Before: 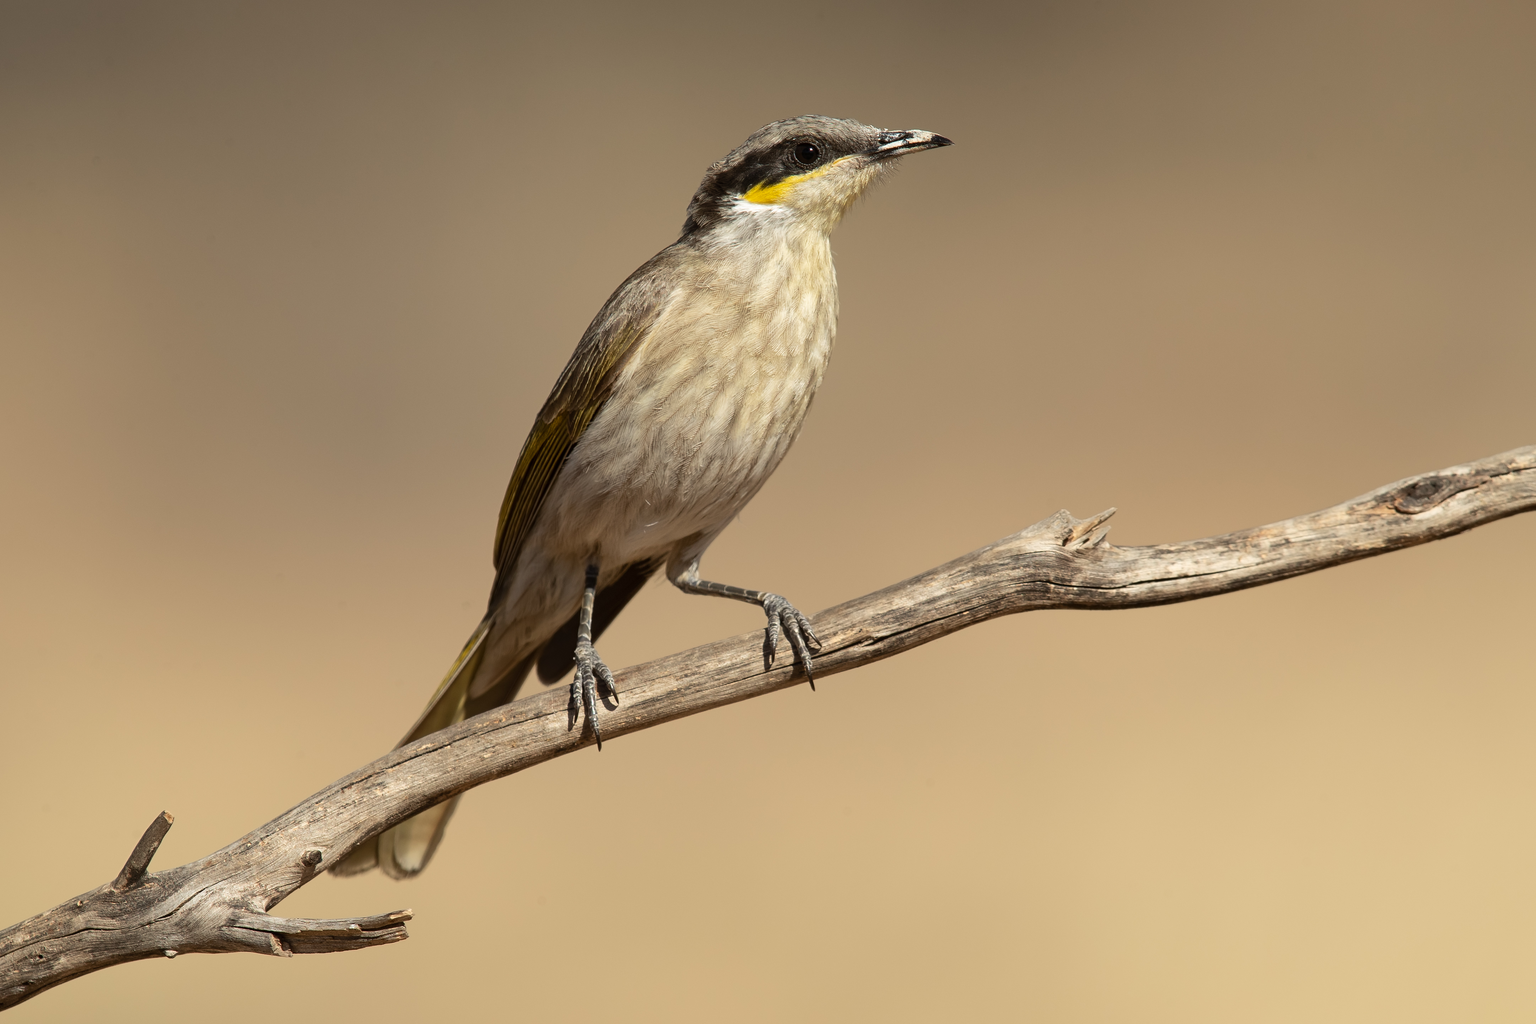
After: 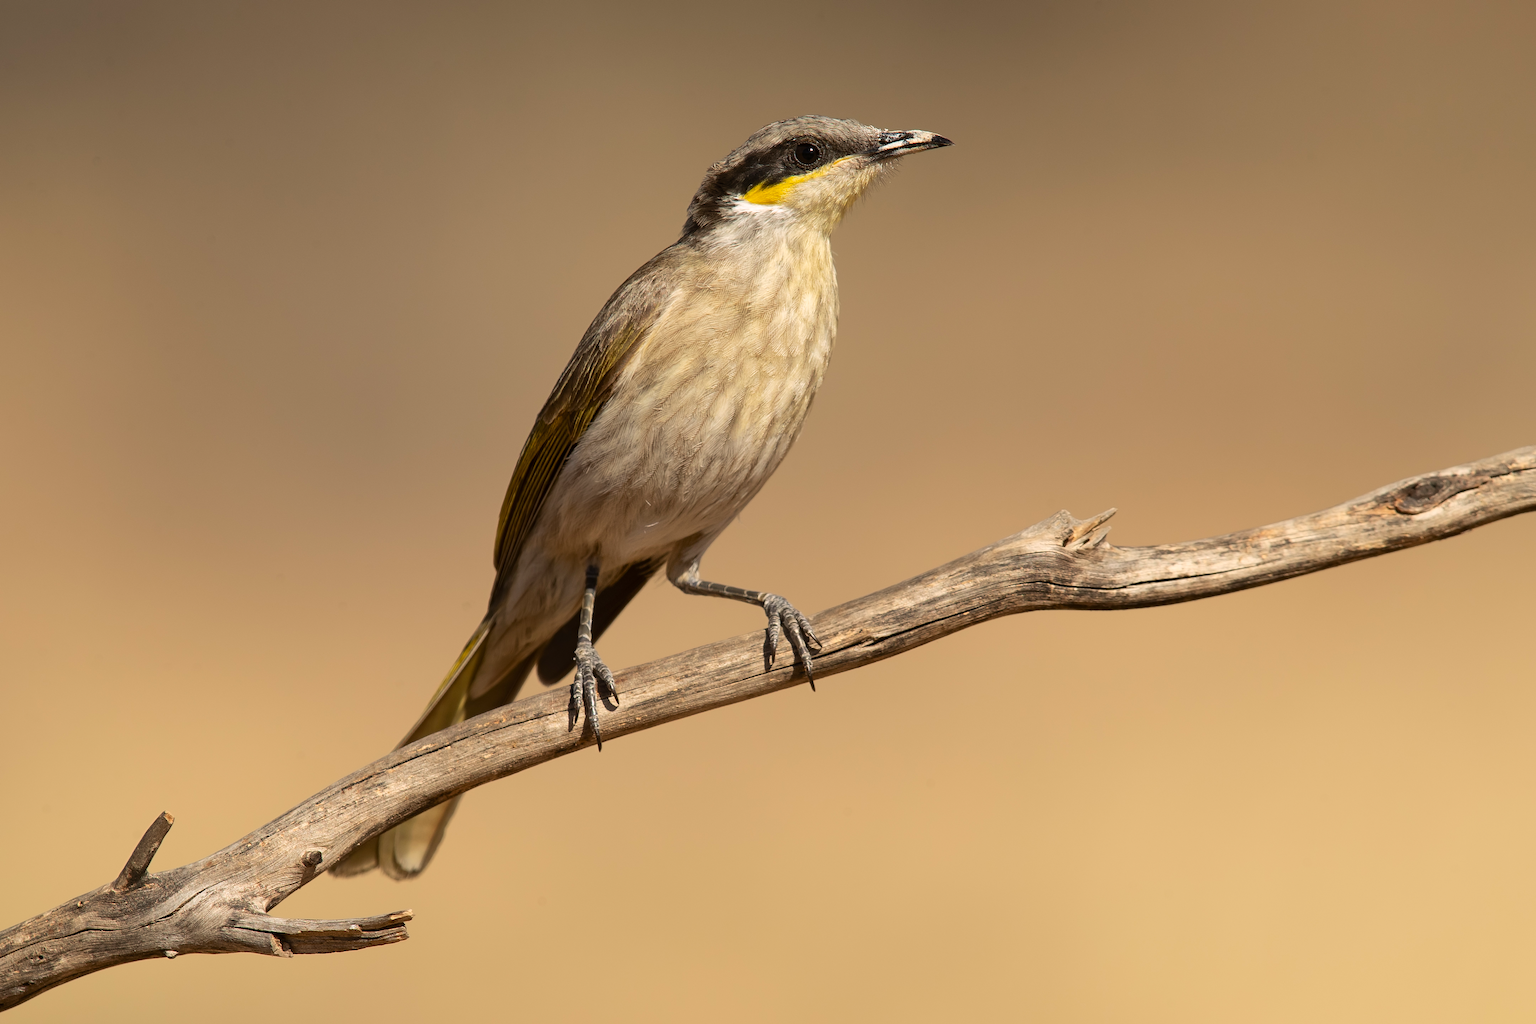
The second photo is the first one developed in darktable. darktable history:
color correction: highlights a* 3.39, highlights b* 2.17, saturation 1.22
